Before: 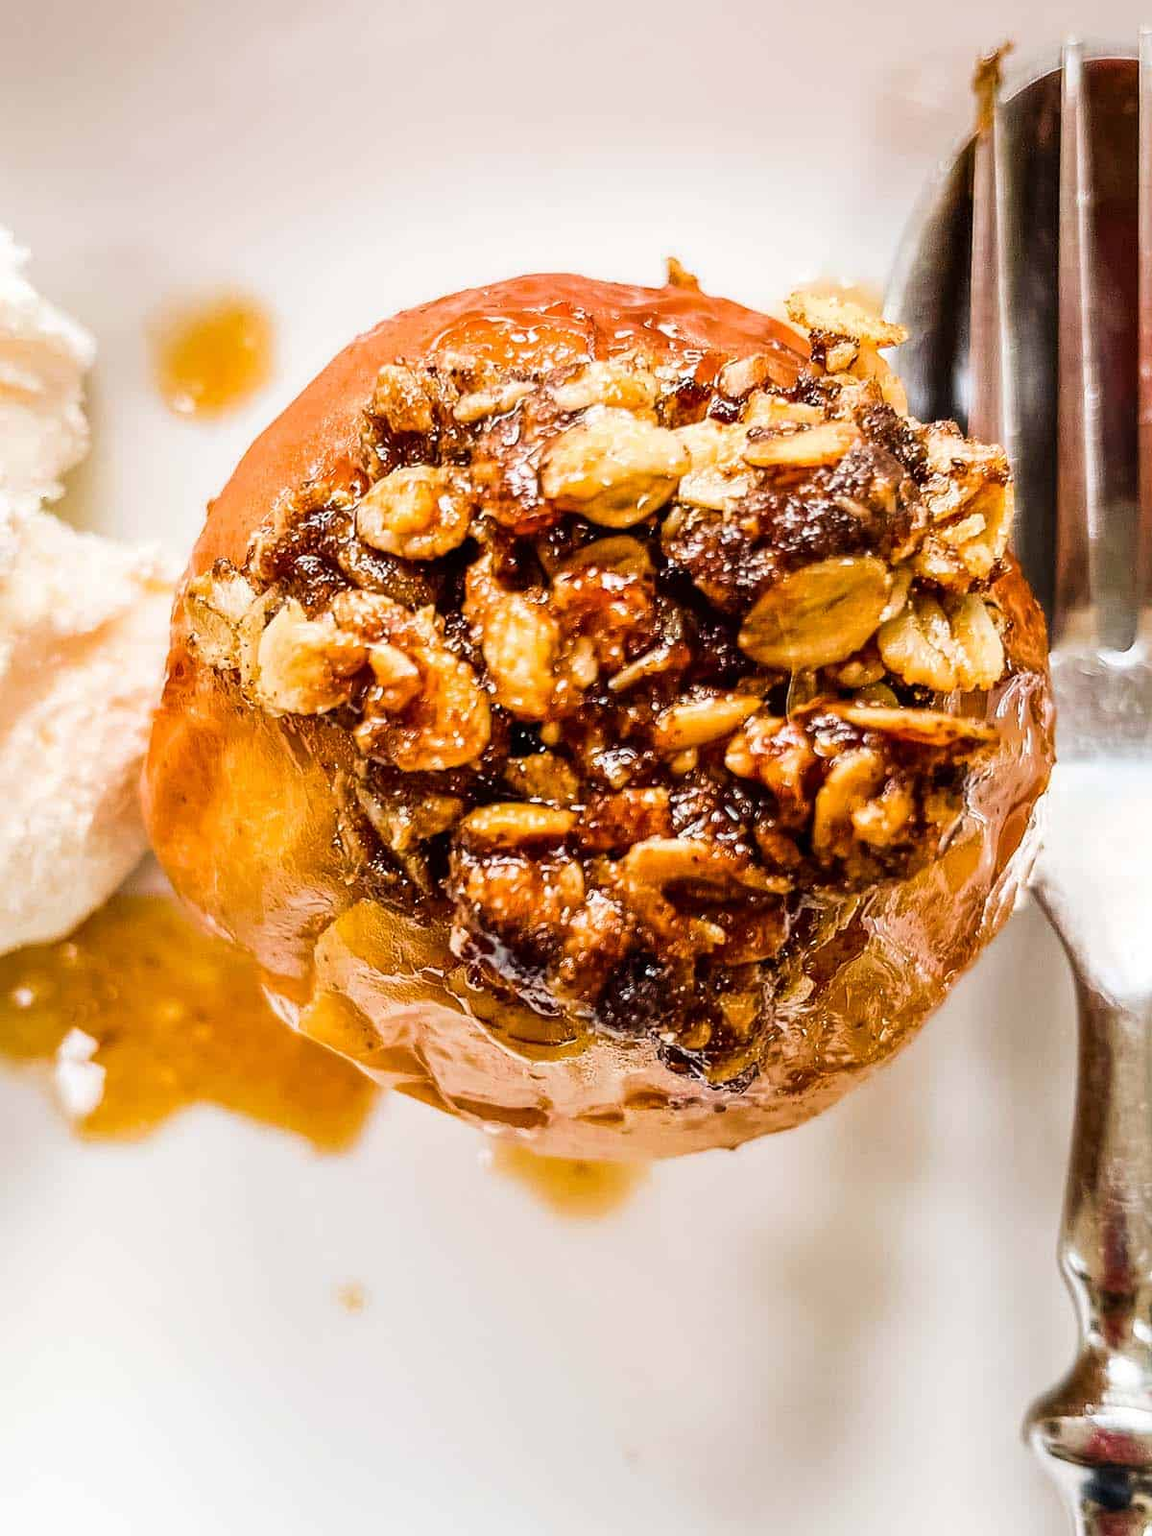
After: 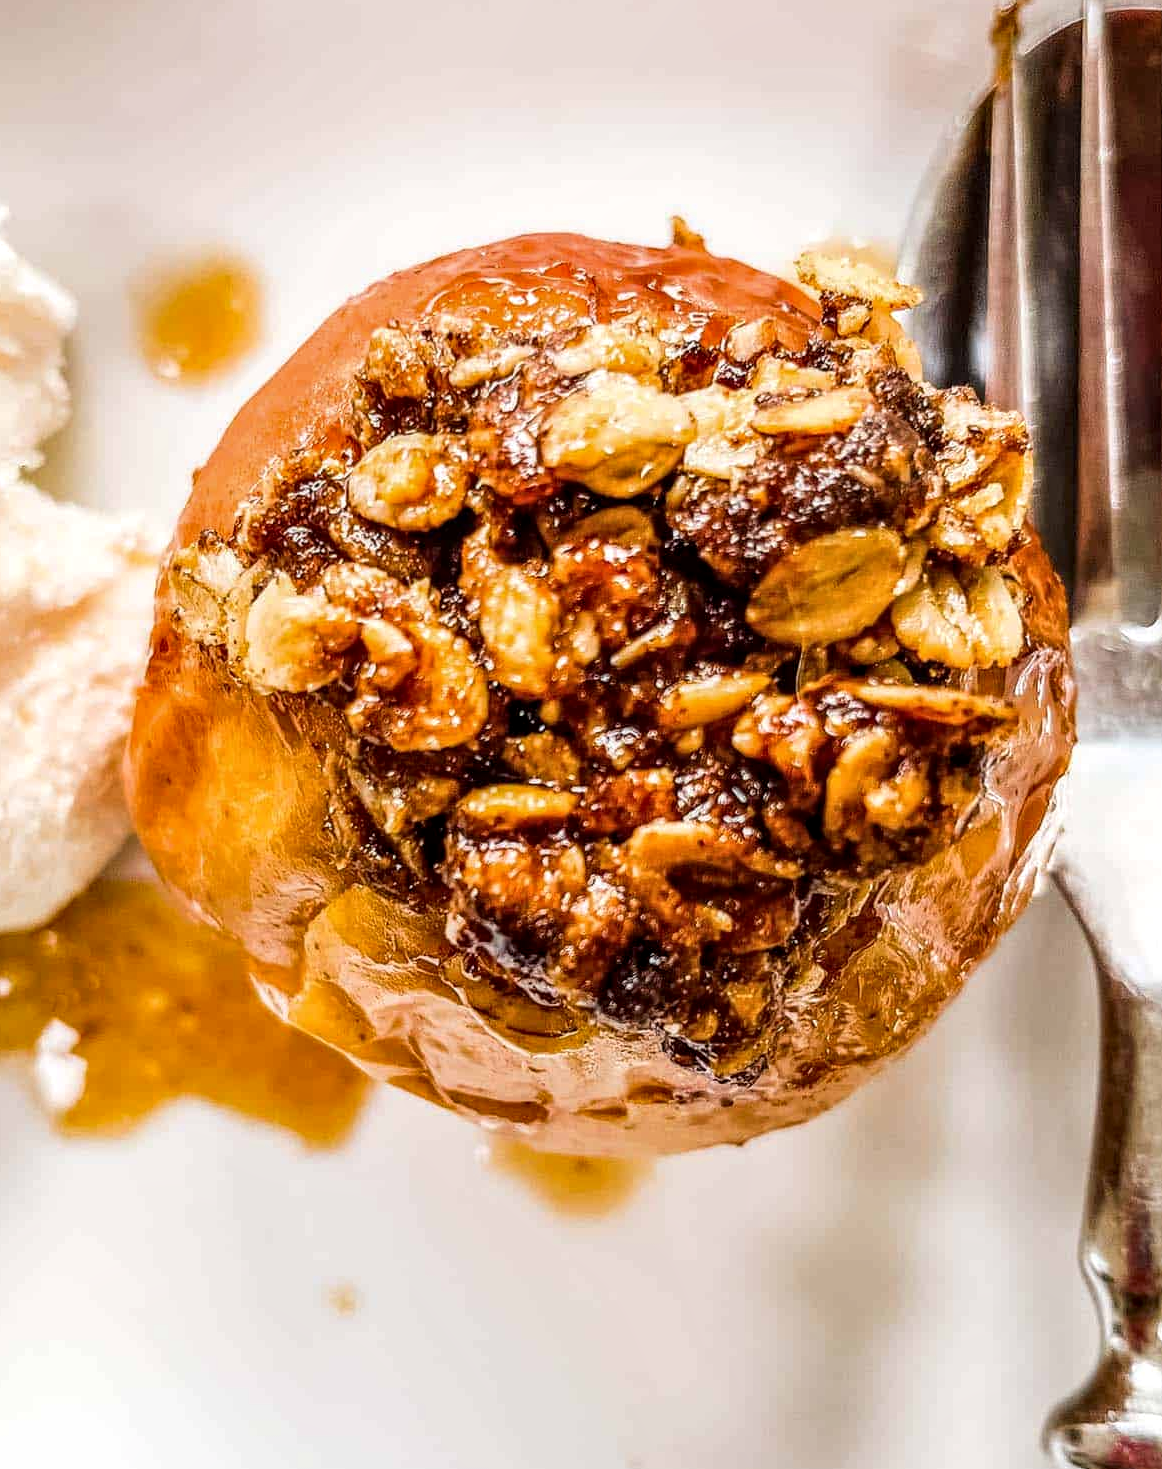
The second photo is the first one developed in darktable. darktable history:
crop: left 1.964%, top 3.251%, right 1.122%, bottom 4.933%
local contrast: detail 130%
